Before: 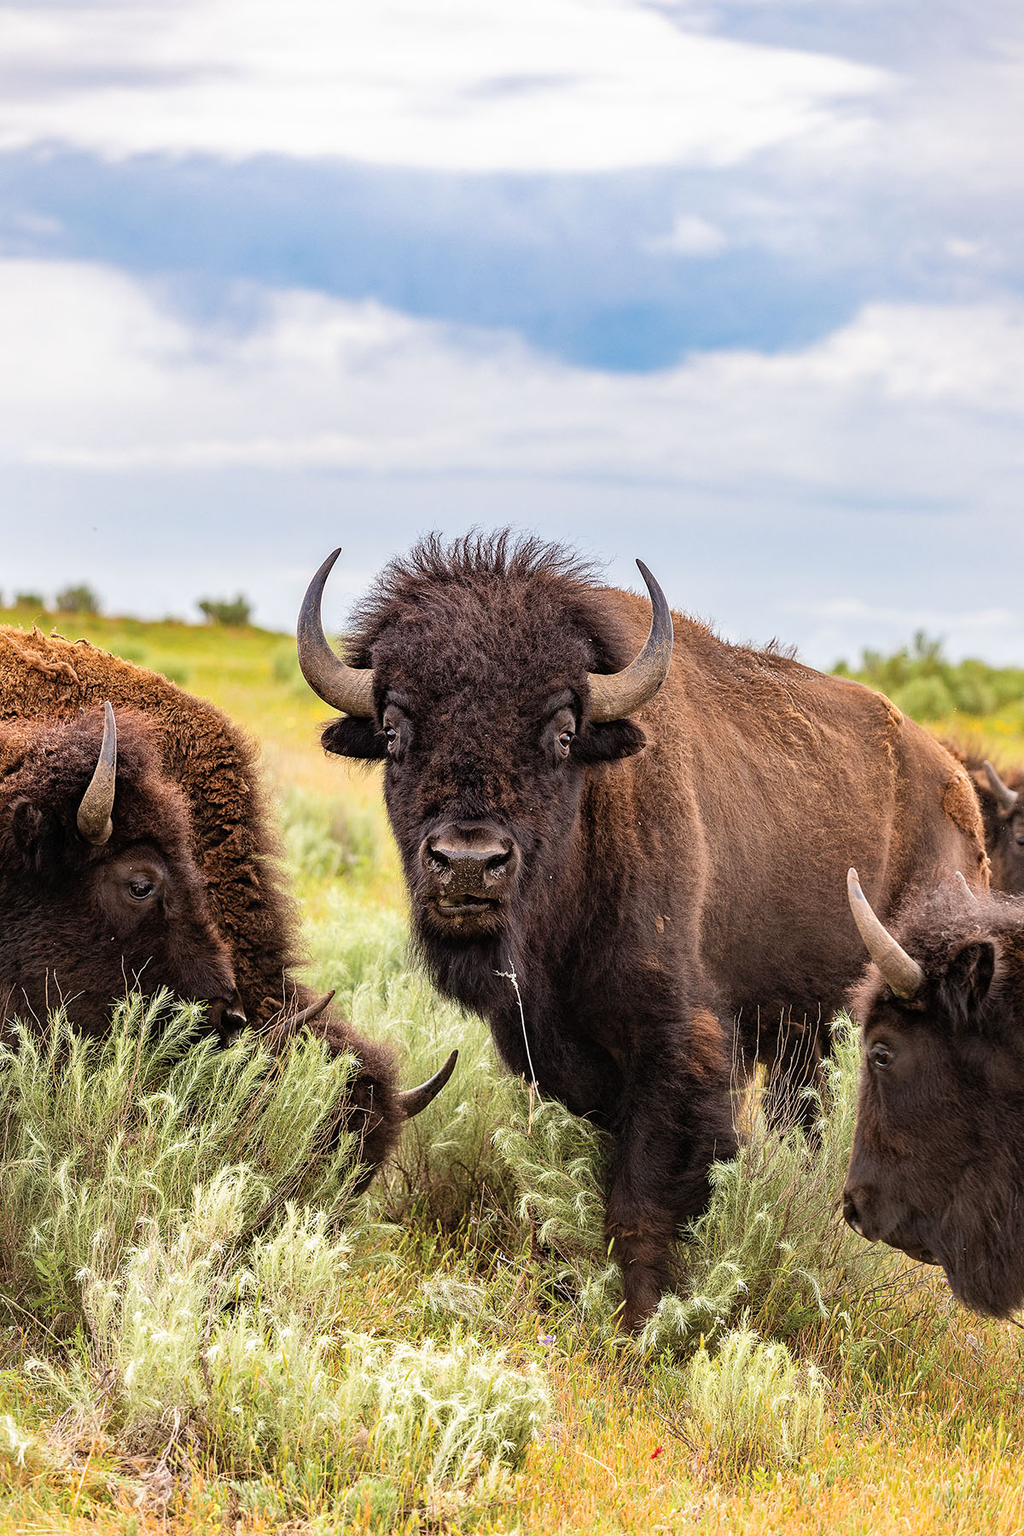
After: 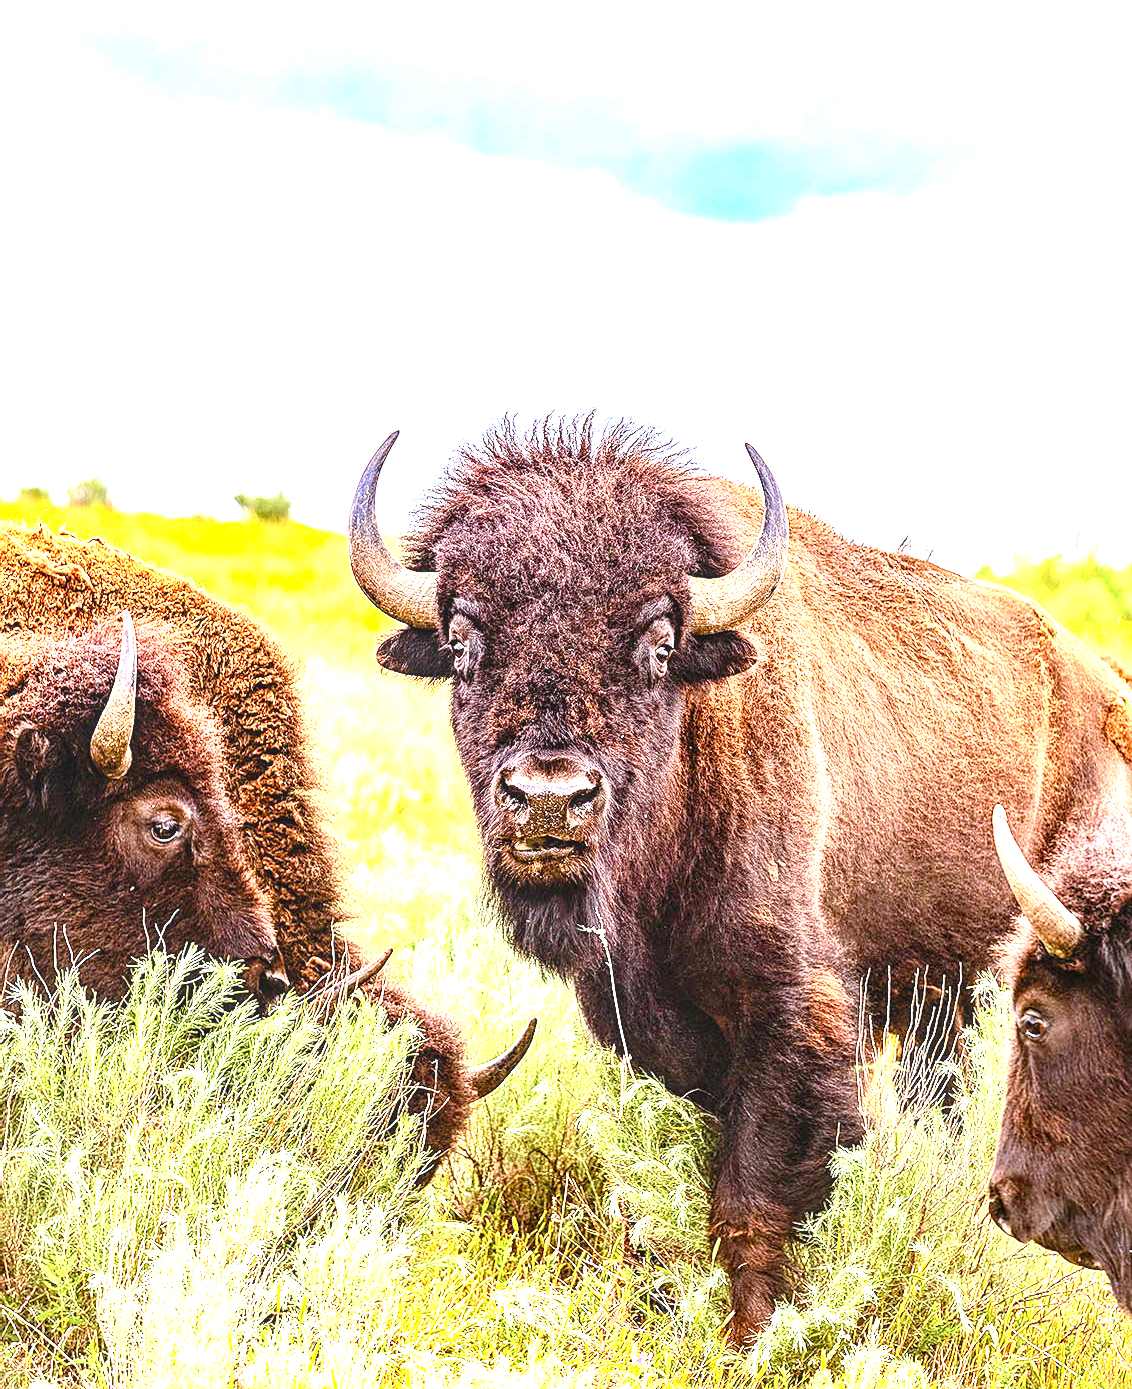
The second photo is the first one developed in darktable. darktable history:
exposure: black level correction 0, exposure 1.686 EV, compensate highlight preservation false
local contrast: detail 130%
color balance rgb: highlights gain › luminance 16.823%, highlights gain › chroma 2.963%, highlights gain › hue 257.6°, global offset › luminance 0.255%, perceptual saturation grading › global saturation 20%, perceptual saturation grading › highlights -25.79%, perceptual saturation grading › shadows 49.747%
crop and rotate: angle 0.053°, top 11.771%, right 5.455%, bottom 10.949%
sharpen: amount 0.495
contrast brightness saturation: contrast 0.17, saturation 0.305
